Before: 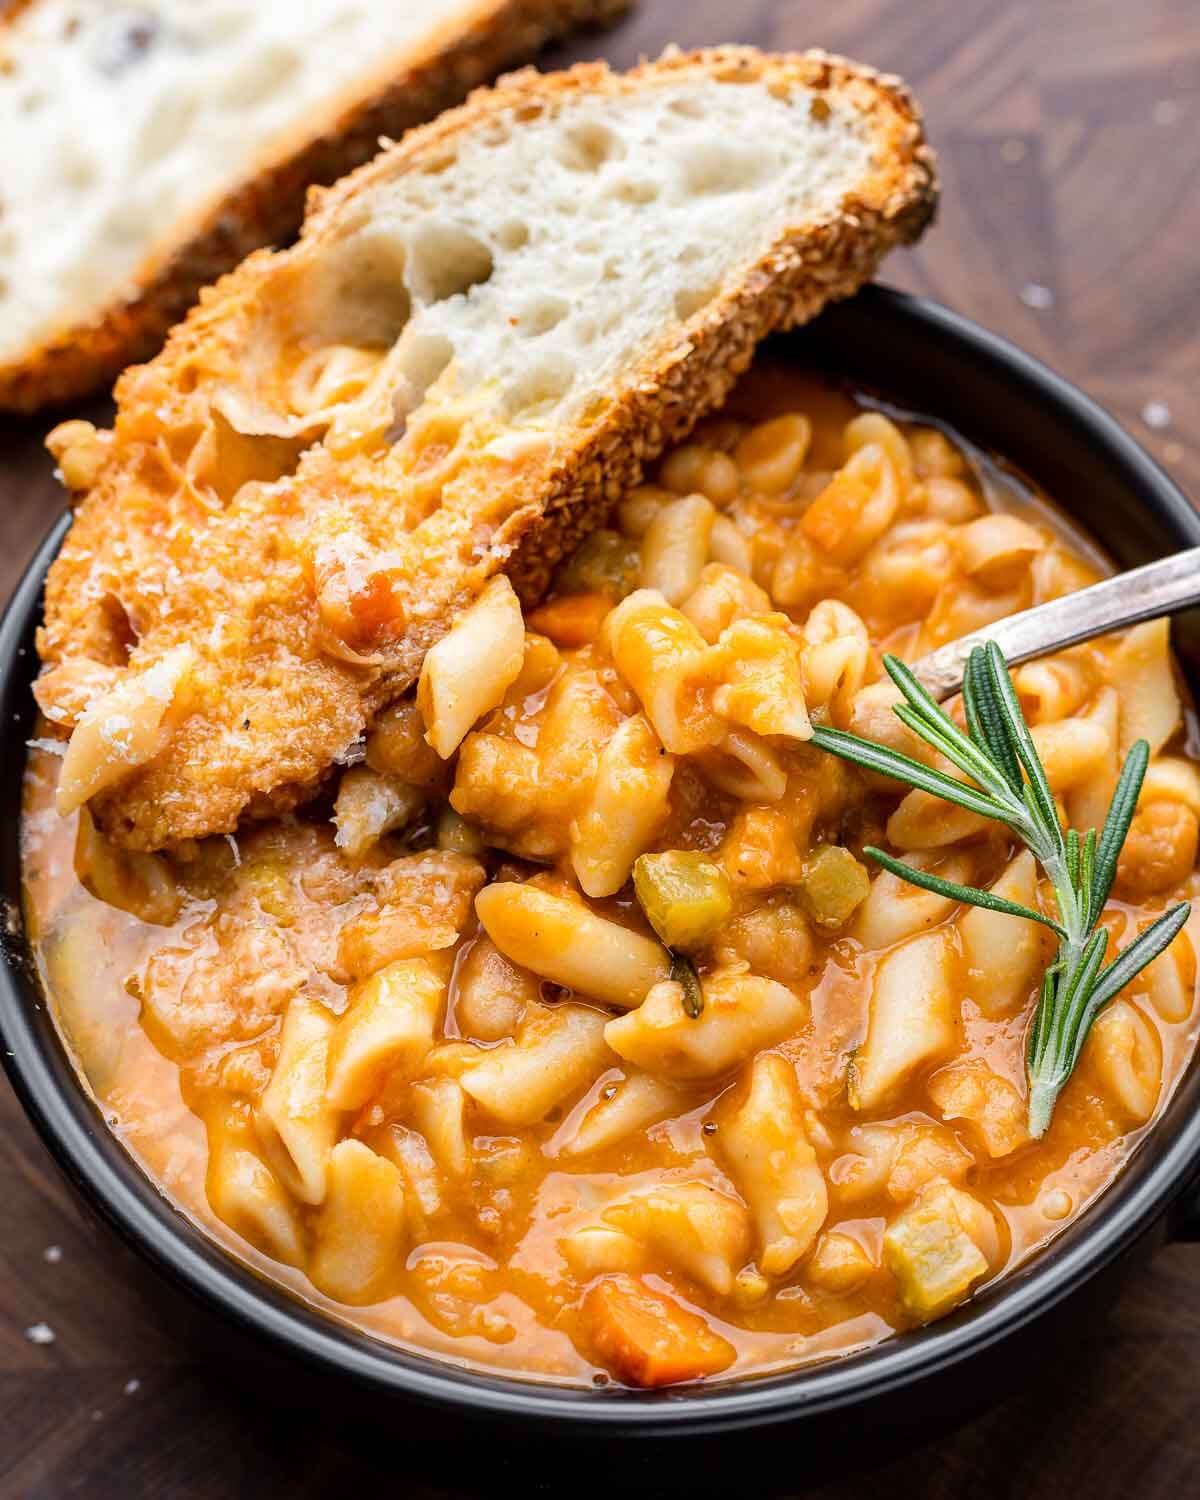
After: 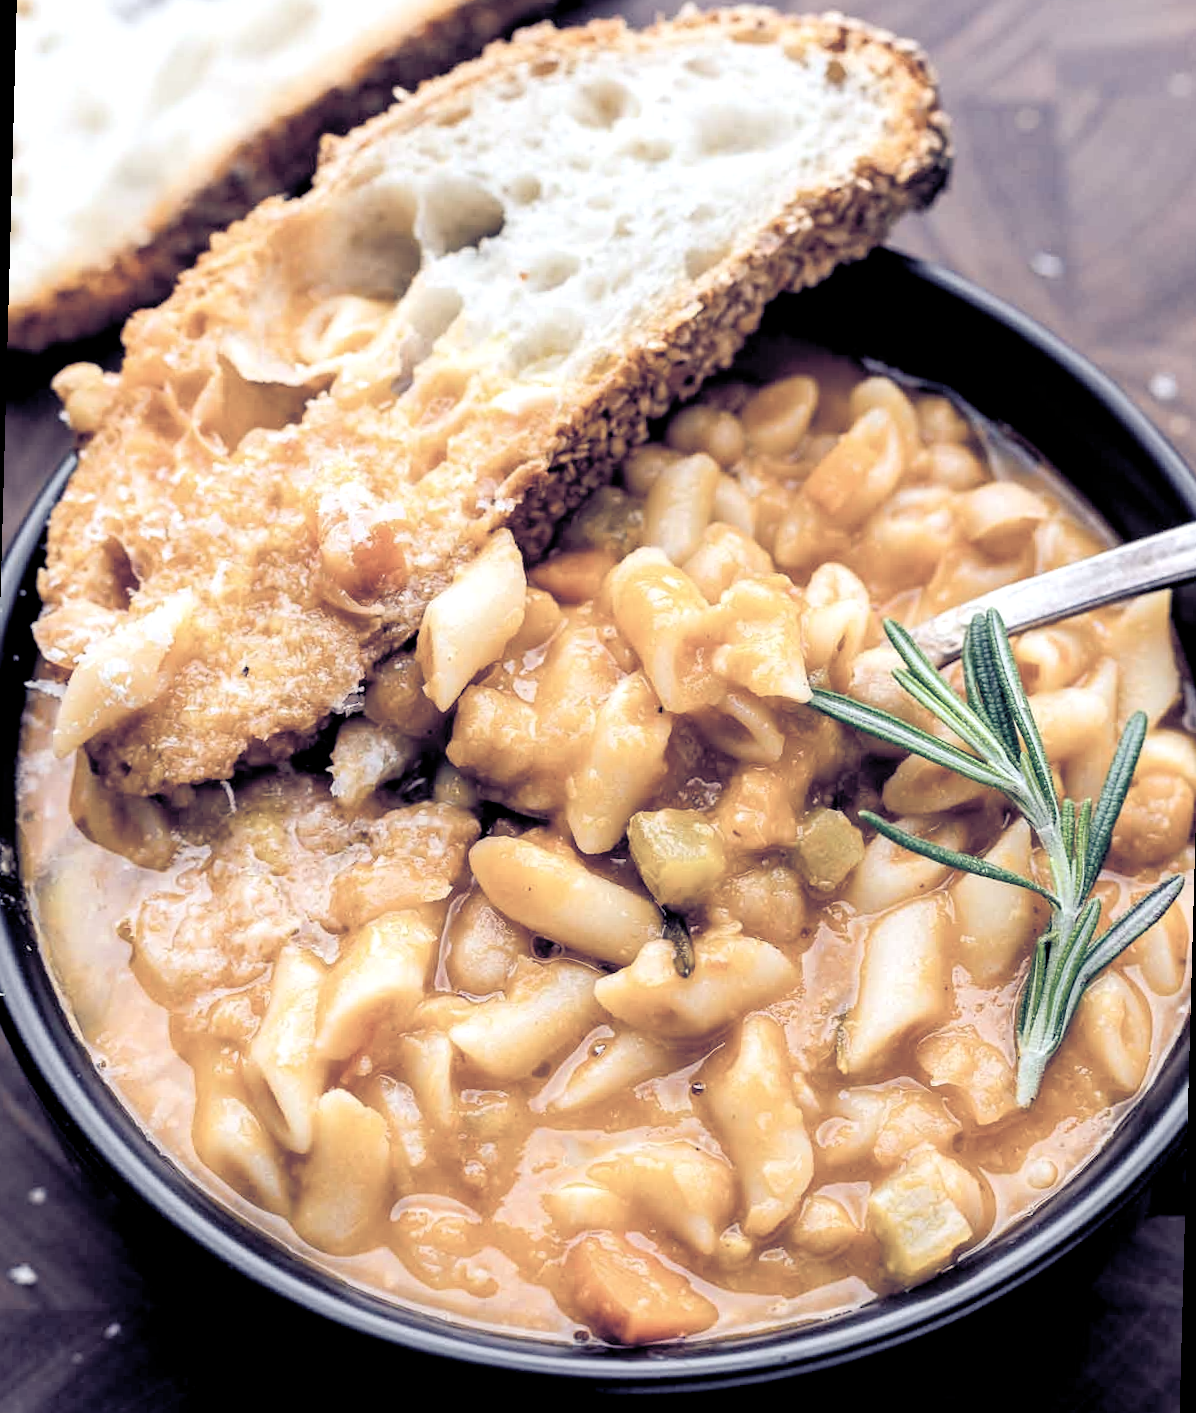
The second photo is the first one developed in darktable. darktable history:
color balance rgb: shadows lift › luminance -41.13%, shadows lift › chroma 14.13%, shadows lift › hue 260°, power › luminance -3.76%, power › chroma 0.56%, power › hue 40.37°, highlights gain › luminance 16.81%, highlights gain › chroma 2.94%, highlights gain › hue 260°, global offset › luminance -0.29%, global offset › chroma 0.31%, global offset › hue 260°, perceptual saturation grading › global saturation 20%, perceptual saturation grading › highlights -13.92%, perceptual saturation grading › shadows 50%
rotate and perspective: rotation 1.57°, crop left 0.018, crop right 0.982, crop top 0.039, crop bottom 0.961
contrast brightness saturation: brightness 0.18, saturation -0.5
